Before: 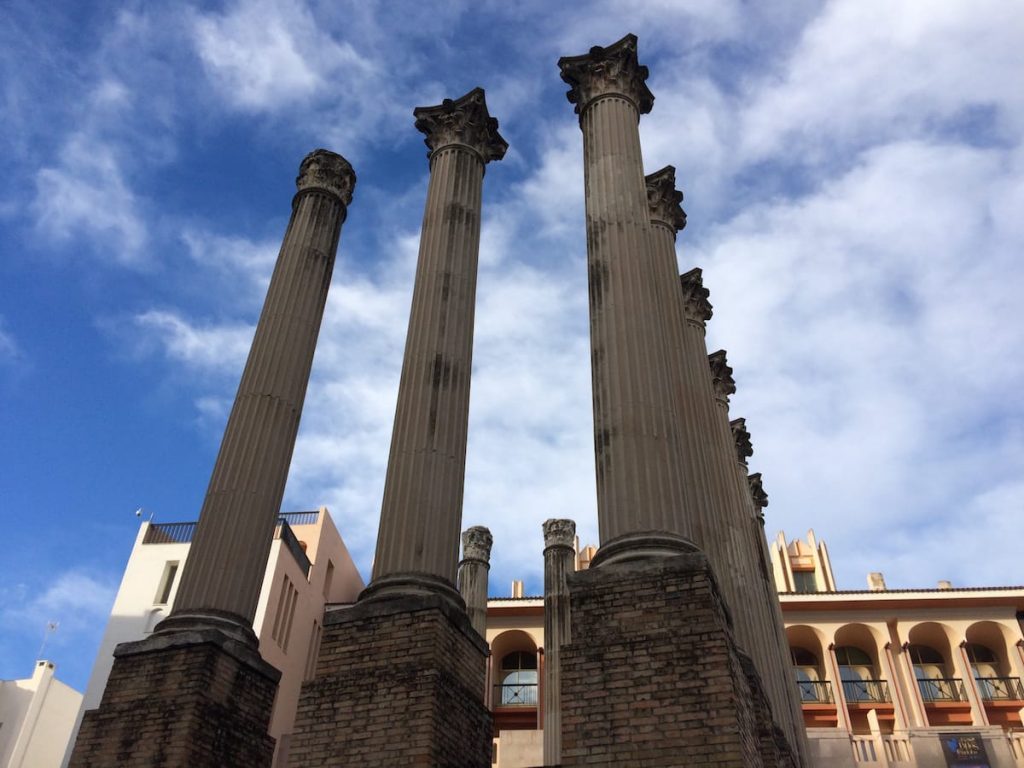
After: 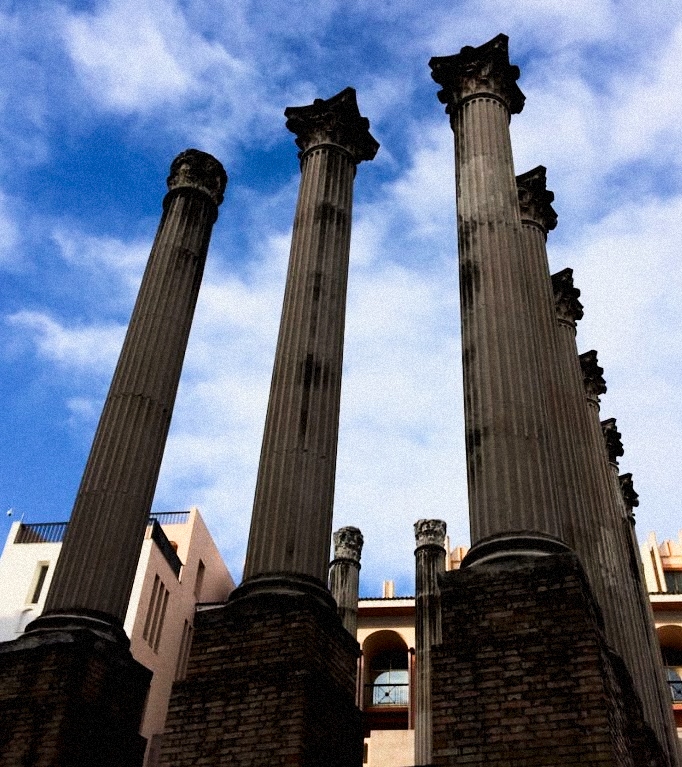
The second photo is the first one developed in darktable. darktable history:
crop and rotate: left 12.648%, right 20.685%
exposure: black level correction 0, exposure 0.5 EV, compensate exposure bias true, compensate highlight preservation false
filmic rgb: black relative exposure -11.88 EV, white relative exposure 5.43 EV, threshold 3 EV, hardness 4.49, latitude 50%, contrast 1.14, color science v5 (2021), contrast in shadows safe, contrast in highlights safe, enable highlight reconstruction true
contrast brightness saturation: brightness -0.2, saturation 0.08
tone equalizer: -8 EV -0.75 EV, -7 EV -0.7 EV, -6 EV -0.6 EV, -5 EV -0.4 EV, -3 EV 0.4 EV, -2 EV 0.6 EV, -1 EV 0.7 EV, +0 EV 0.75 EV, edges refinement/feathering 500, mask exposure compensation -1.57 EV, preserve details no
grain: mid-tones bias 0%
